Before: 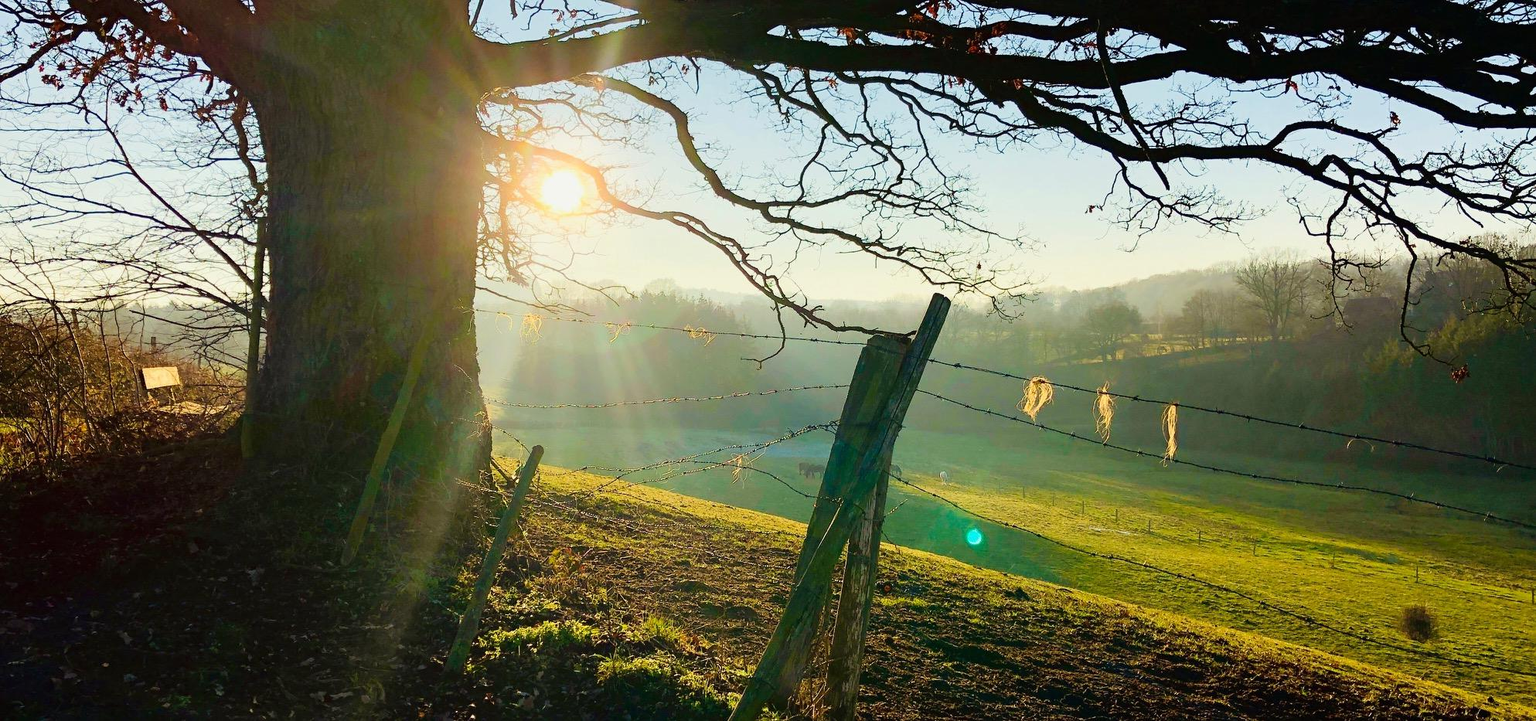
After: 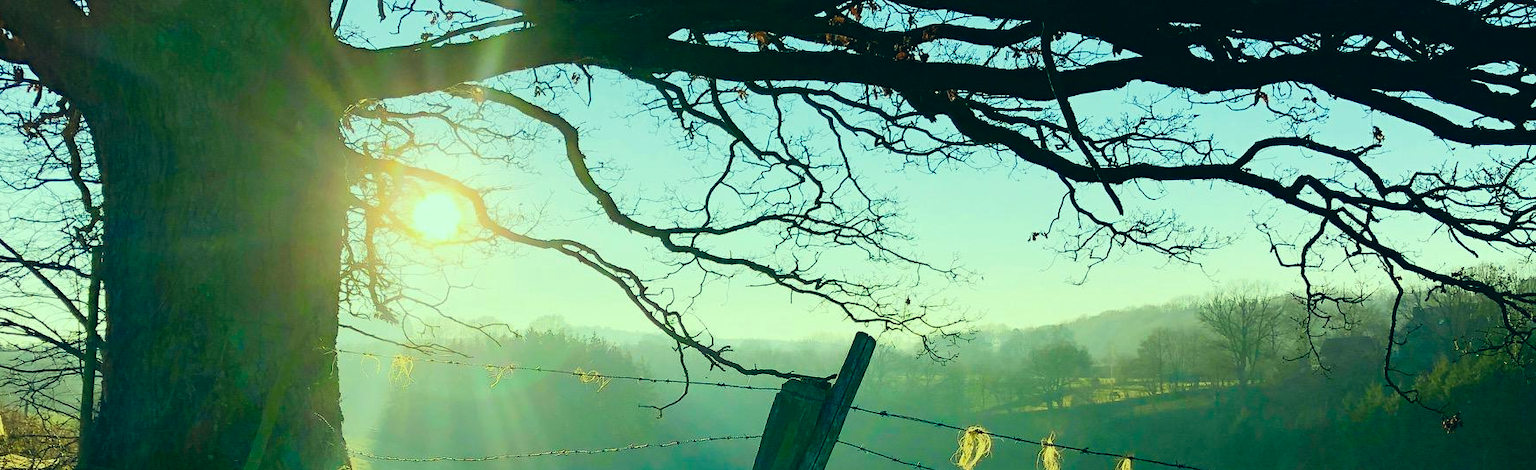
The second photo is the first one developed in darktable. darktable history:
crop and rotate: left 11.555%, bottom 42.265%
color correction: highlights a* -19.73, highlights b* 9.8, shadows a* -20.6, shadows b* -10.4
